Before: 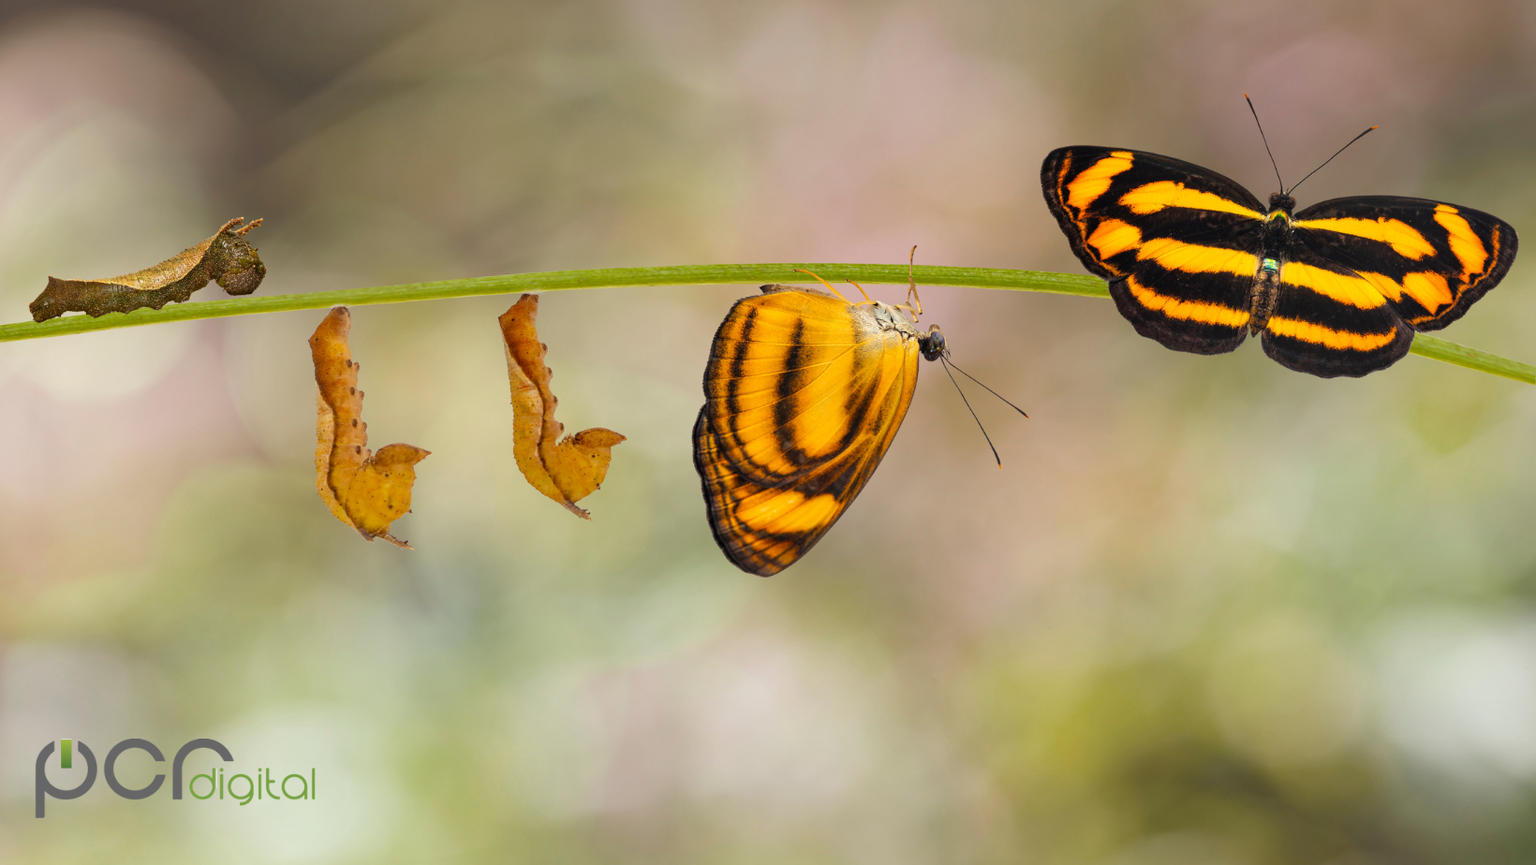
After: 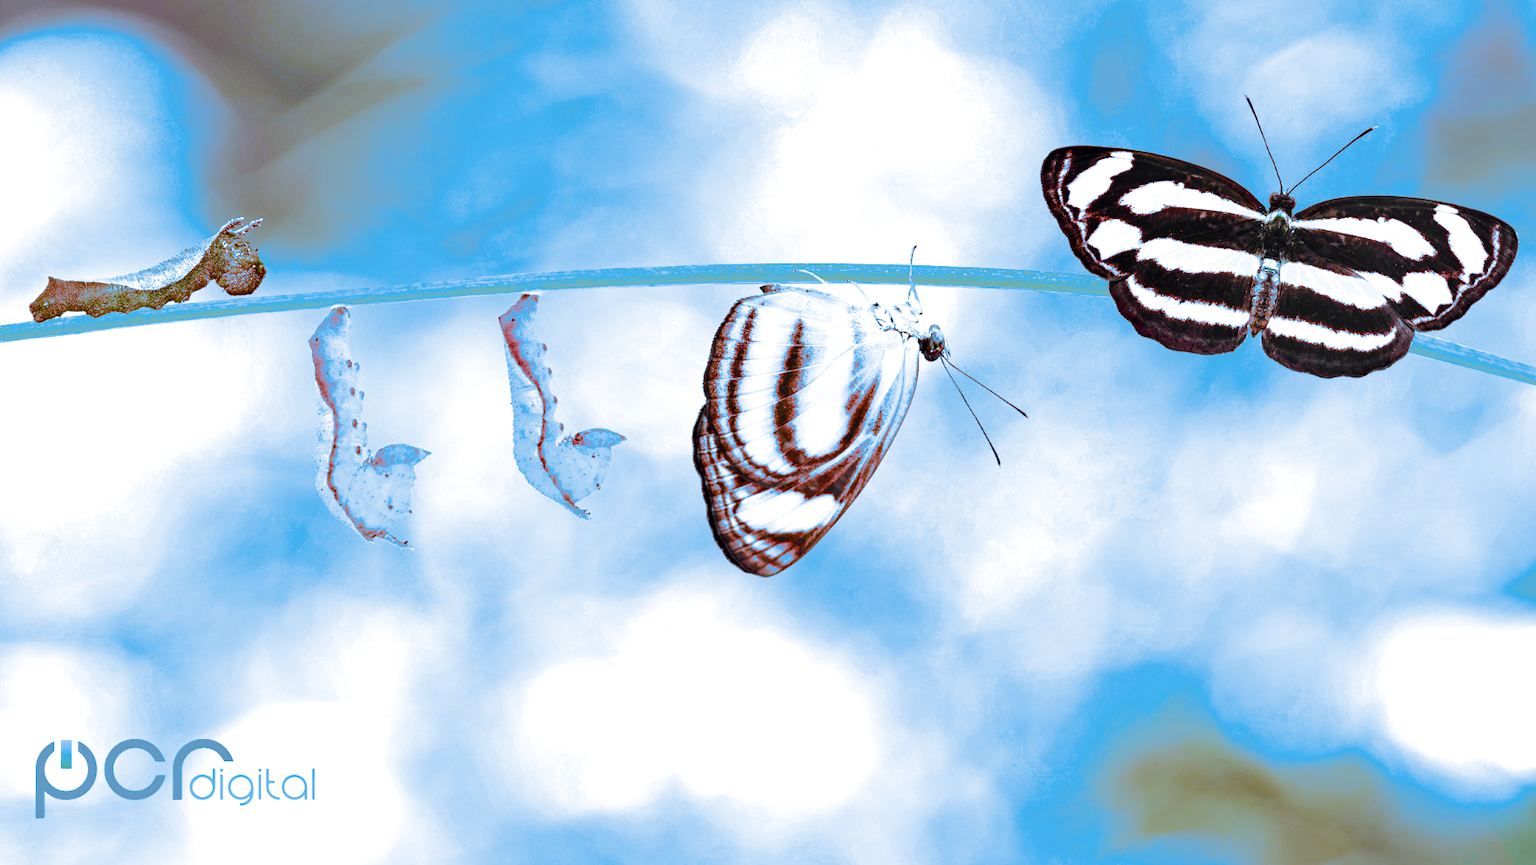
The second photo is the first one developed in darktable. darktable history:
haze removal: compatibility mode true, adaptive false
exposure: exposure 1.137 EV, compensate highlight preservation false
white balance: red 0.98, blue 1.034
tone equalizer: -8 EV -0.417 EV, -7 EV -0.389 EV, -6 EV -0.333 EV, -5 EV -0.222 EV, -3 EV 0.222 EV, -2 EV 0.333 EV, -1 EV 0.389 EV, +0 EV 0.417 EV, edges refinement/feathering 500, mask exposure compensation -1.57 EV, preserve details no
split-toning: shadows › hue 220°, shadows › saturation 0.64, highlights › hue 220°, highlights › saturation 0.64, balance 0, compress 5.22%
tone curve: curves: ch0 [(0, 0) (0.071, 0.047) (0.266, 0.26) (0.491, 0.552) (0.753, 0.818) (1, 0.983)]; ch1 [(0, 0) (0.346, 0.307) (0.408, 0.369) (0.463, 0.443) (0.482, 0.493) (0.502, 0.5) (0.517, 0.518) (0.546, 0.587) (0.588, 0.643) (0.651, 0.709) (1, 1)]; ch2 [(0, 0) (0.346, 0.34) (0.434, 0.46) (0.485, 0.494) (0.5, 0.494) (0.517, 0.503) (0.535, 0.545) (0.583, 0.634) (0.625, 0.686) (1, 1)], color space Lab, independent channels, preserve colors none
